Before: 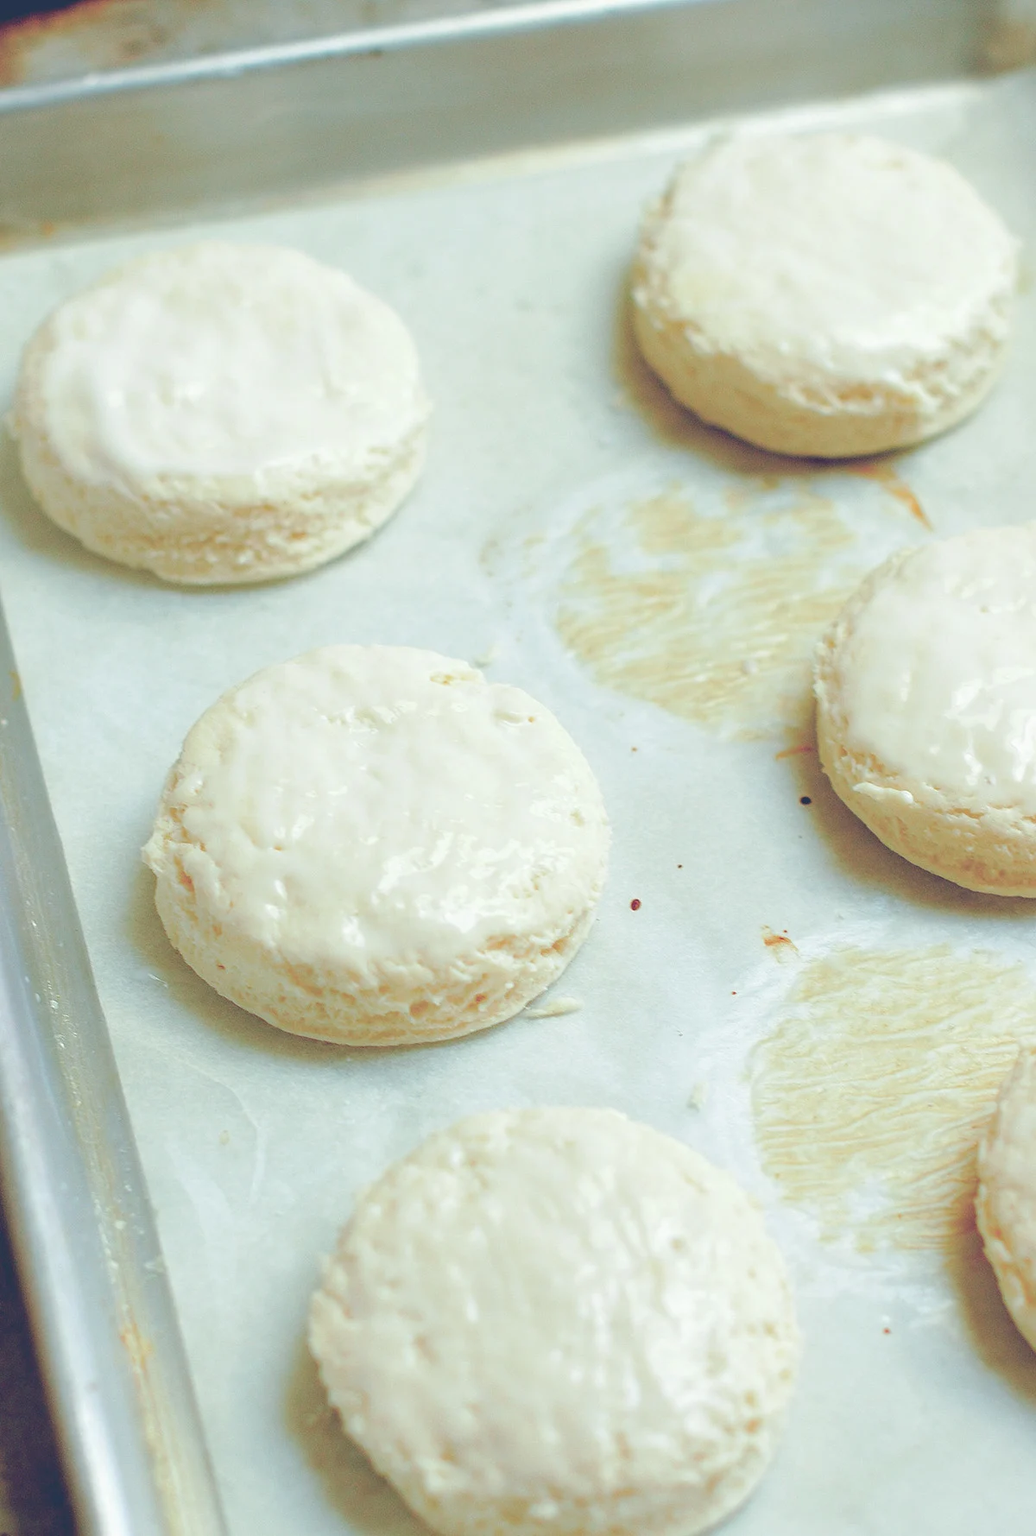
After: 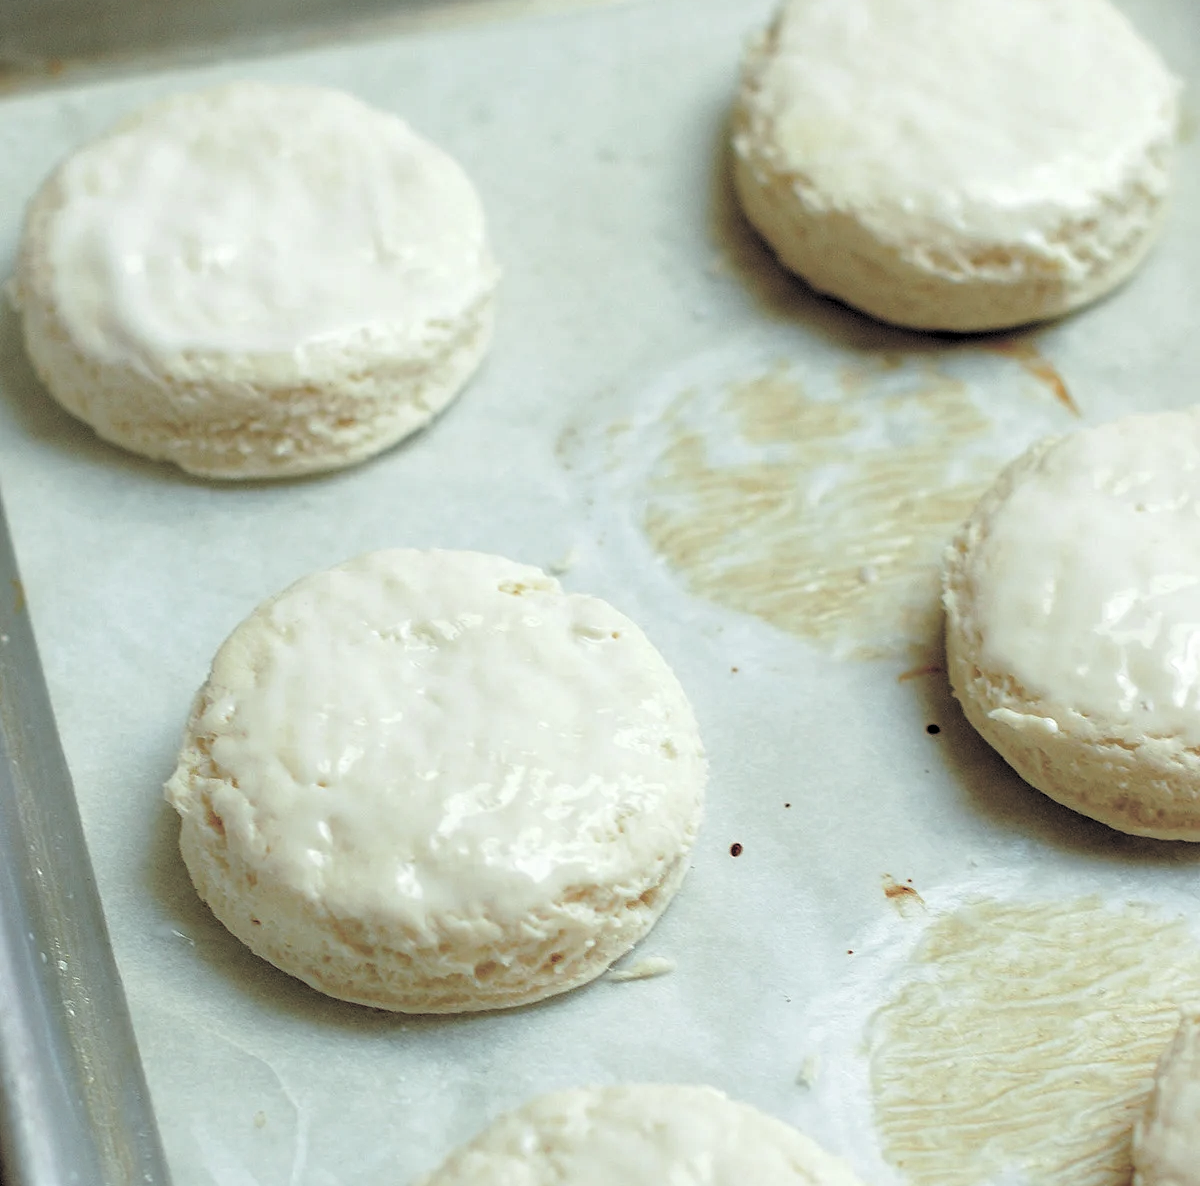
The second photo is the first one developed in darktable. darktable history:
crop: top 11.166%, bottom 22.168%
levels: mode automatic, black 0.023%, white 99.97%, levels [0.062, 0.494, 0.925]
